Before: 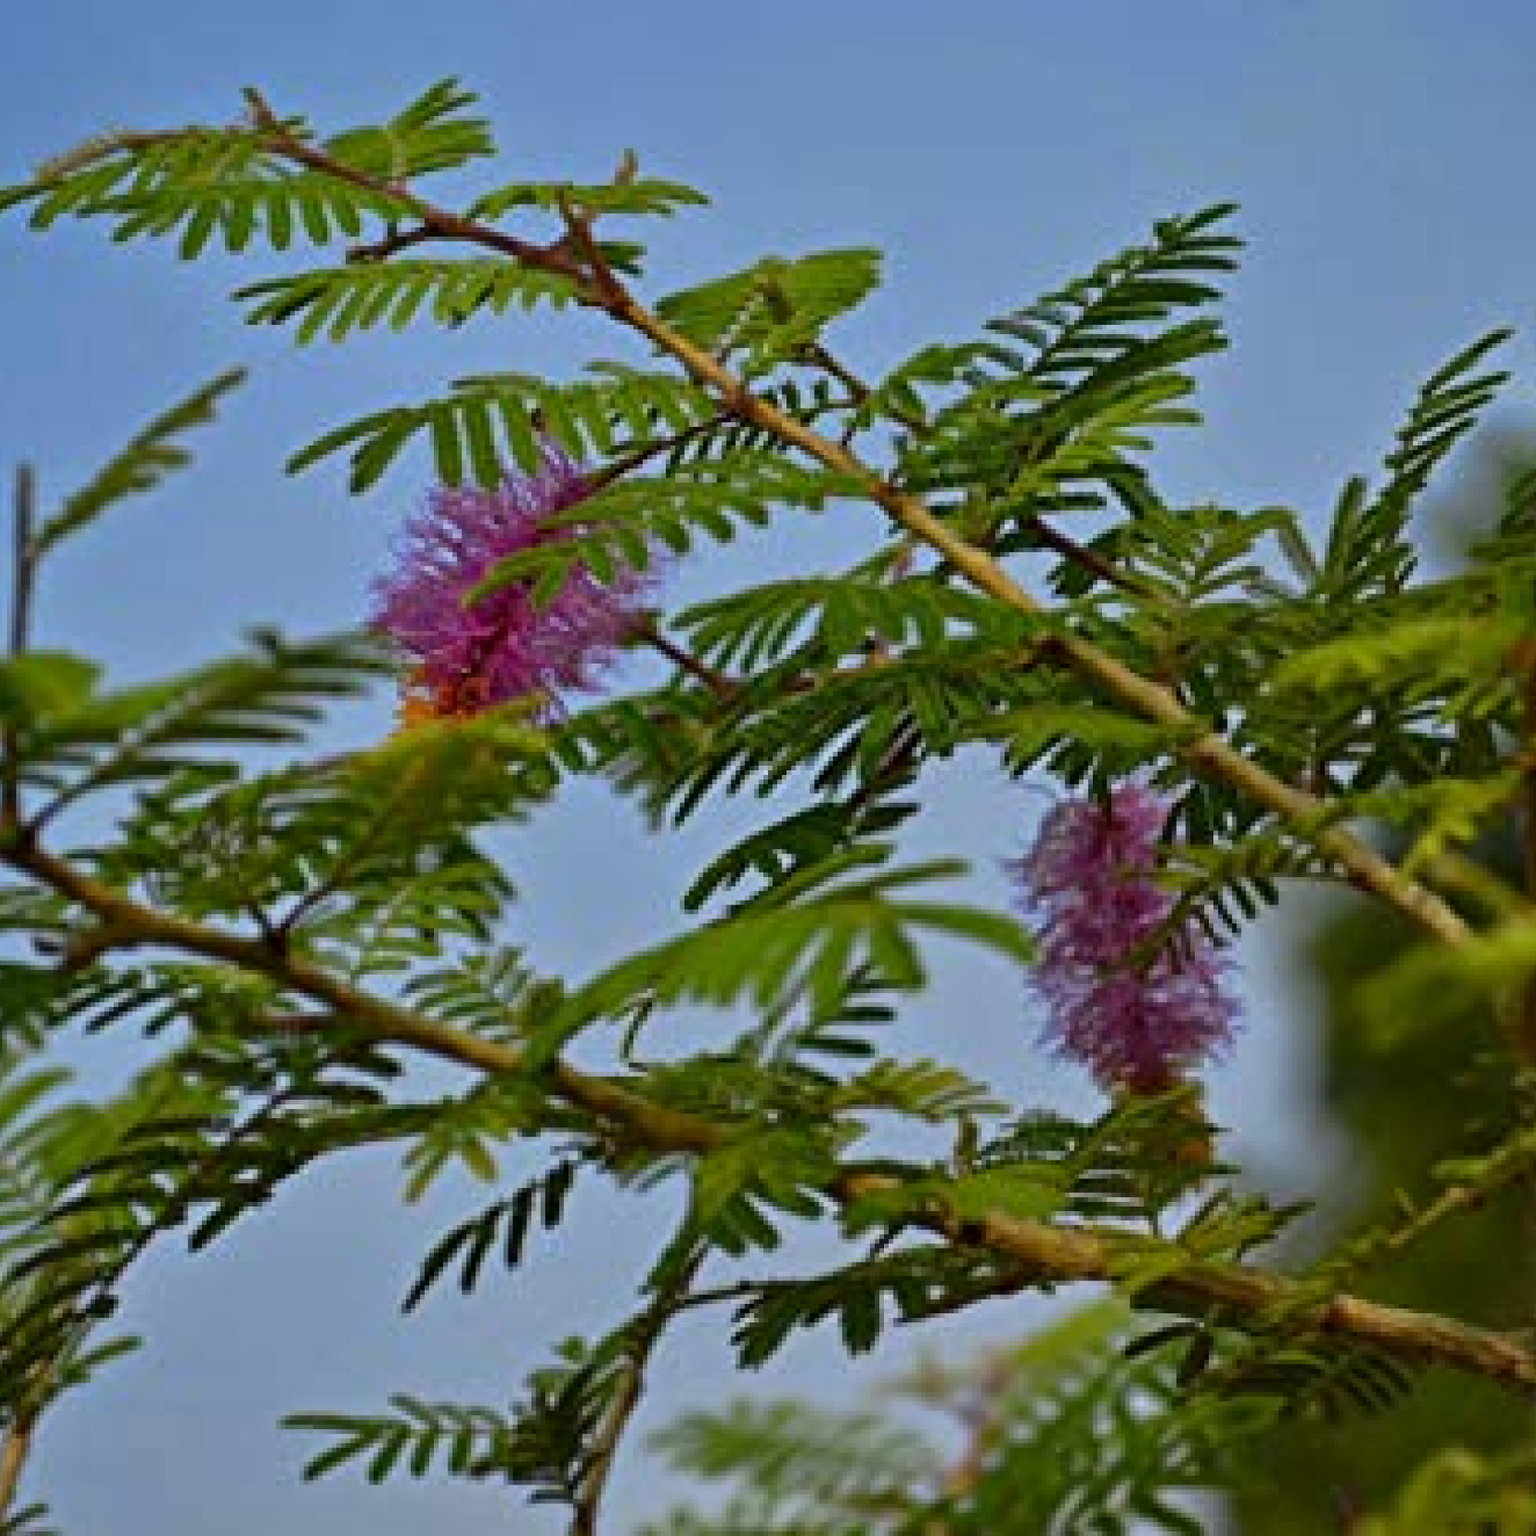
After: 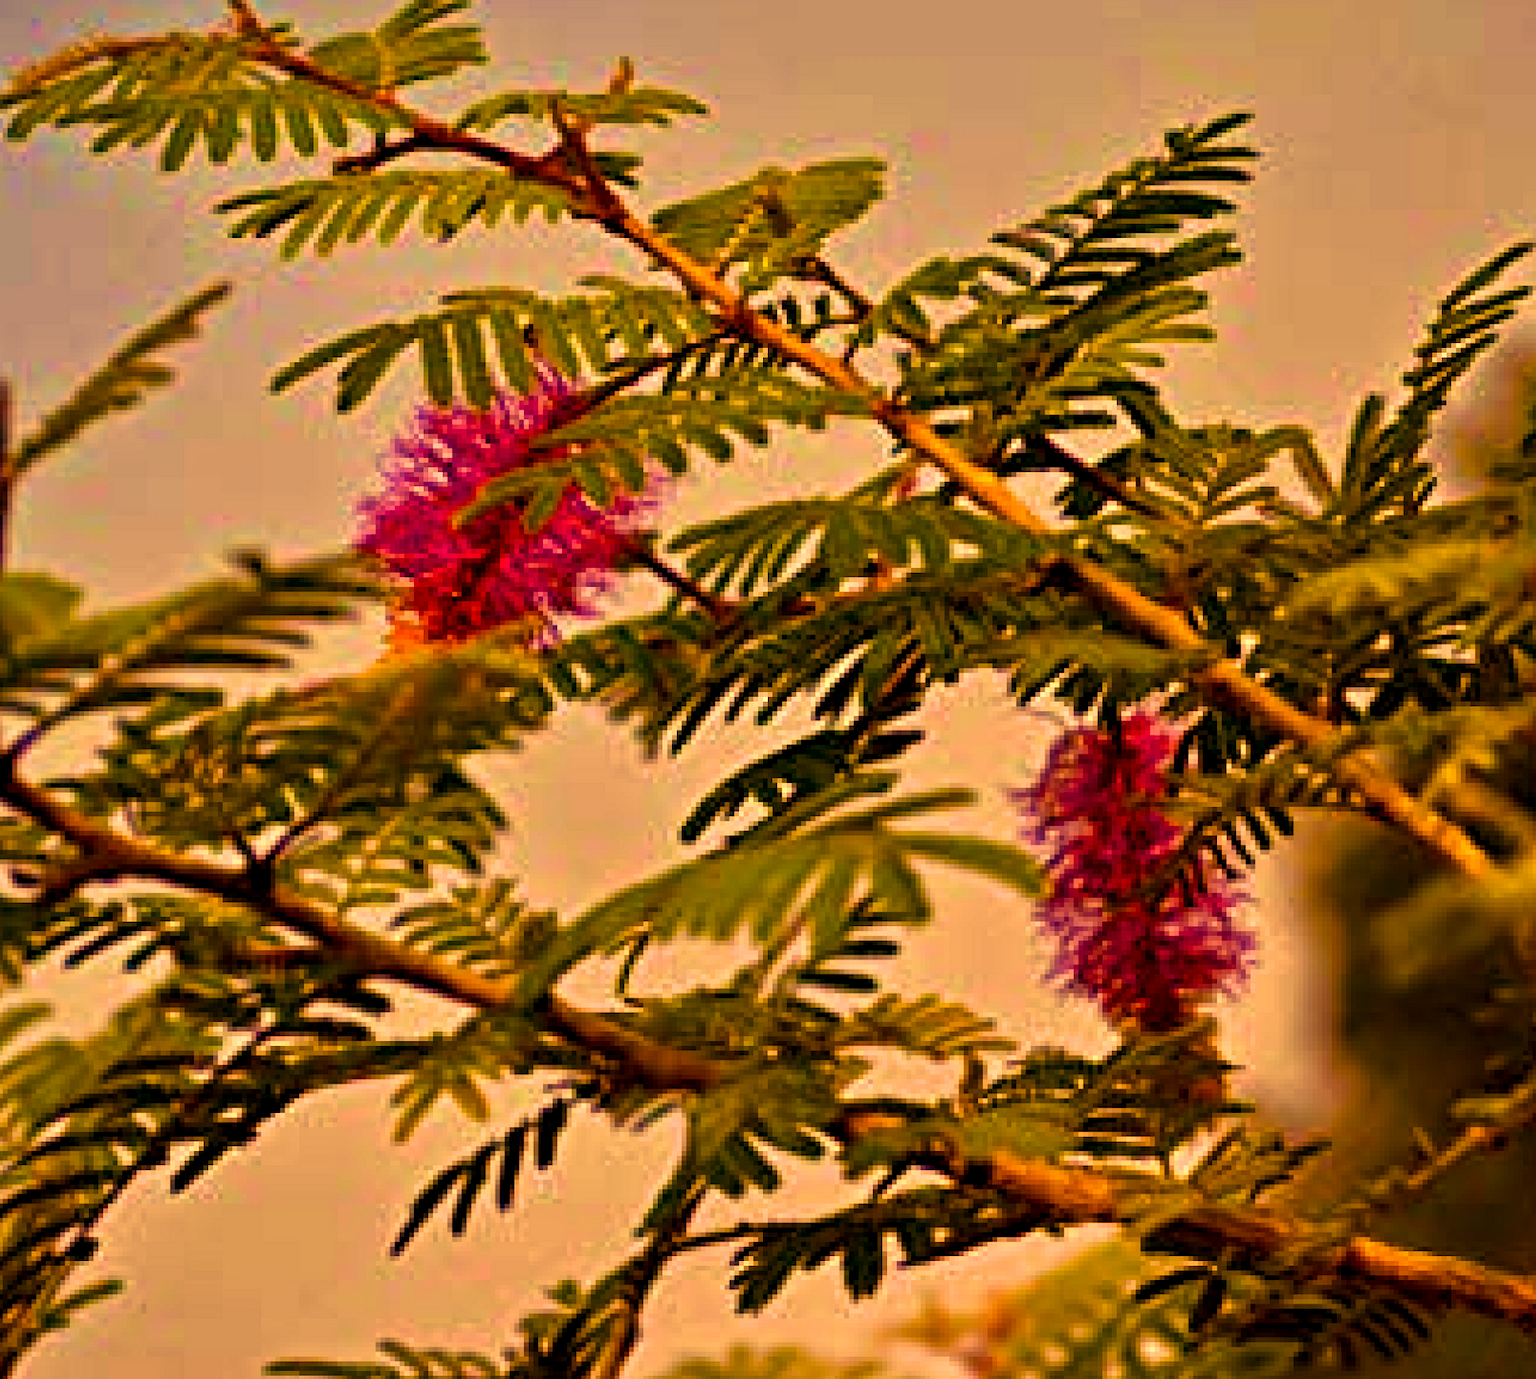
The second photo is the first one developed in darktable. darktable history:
crop: left 1.507%, top 6.147%, right 1.379%, bottom 6.637%
white balance: red 1.467, blue 0.684
haze removal: compatibility mode true, adaptive false
velvia: strength 75%
local contrast: highlights 100%, shadows 100%, detail 120%, midtone range 0.2
color balance rgb: shadows lift › luminance -21.66%, shadows lift › chroma 8.98%, shadows lift › hue 283.37°, power › chroma 1.55%, power › hue 25.59°, highlights gain › luminance 6.08%, highlights gain › chroma 2.55%, highlights gain › hue 90°, global offset › luminance -0.87%, perceptual saturation grading › global saturation 27.49%, perceptual saturation grading › highlights -28.39%, perceptual saturation grading › mid-tones 15.22%, perceptual saturation grading › shadows 33.98%, perceptual brilliance grading › highlights 10%, perceptual brilliance grading › mid-tones 5%
bloom: size 3%, threshold 100%, strength 0%
